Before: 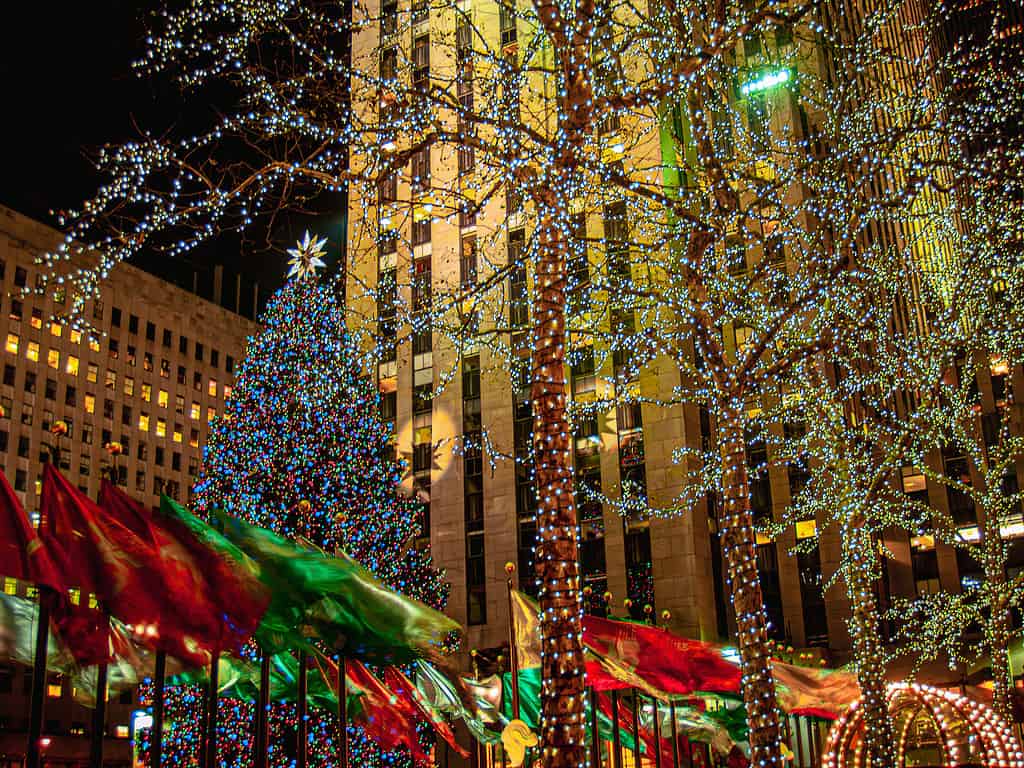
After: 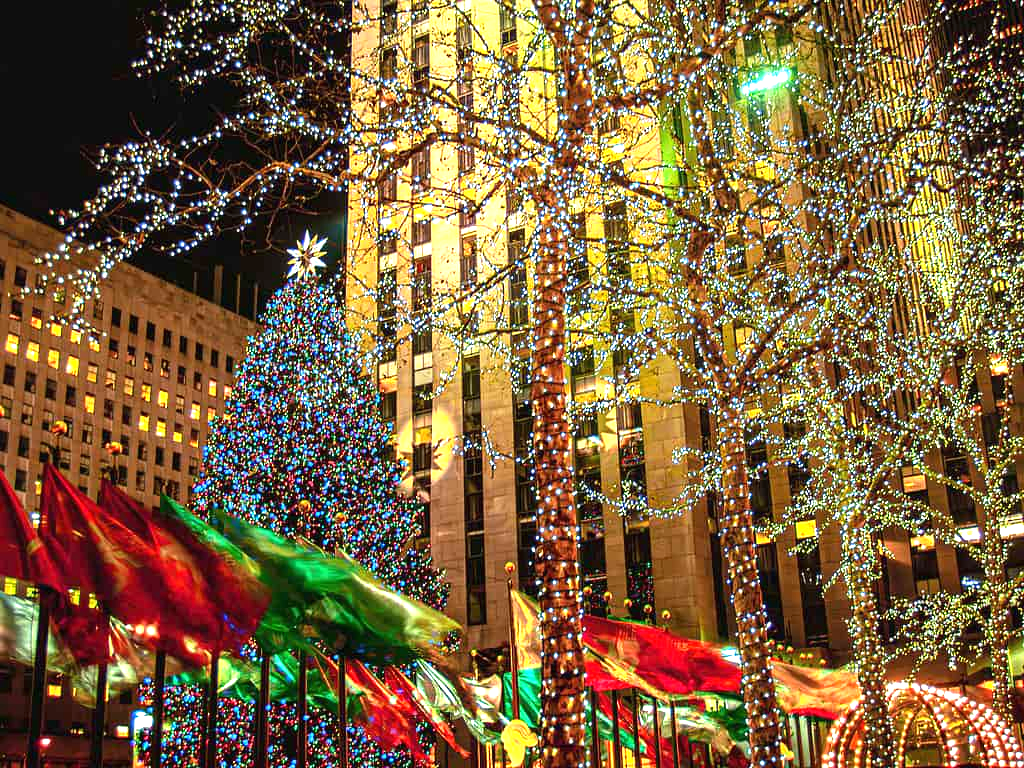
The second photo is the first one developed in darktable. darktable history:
exposure: black level correction 0, exposure 1.103 EV, compensate highlight preservation false
